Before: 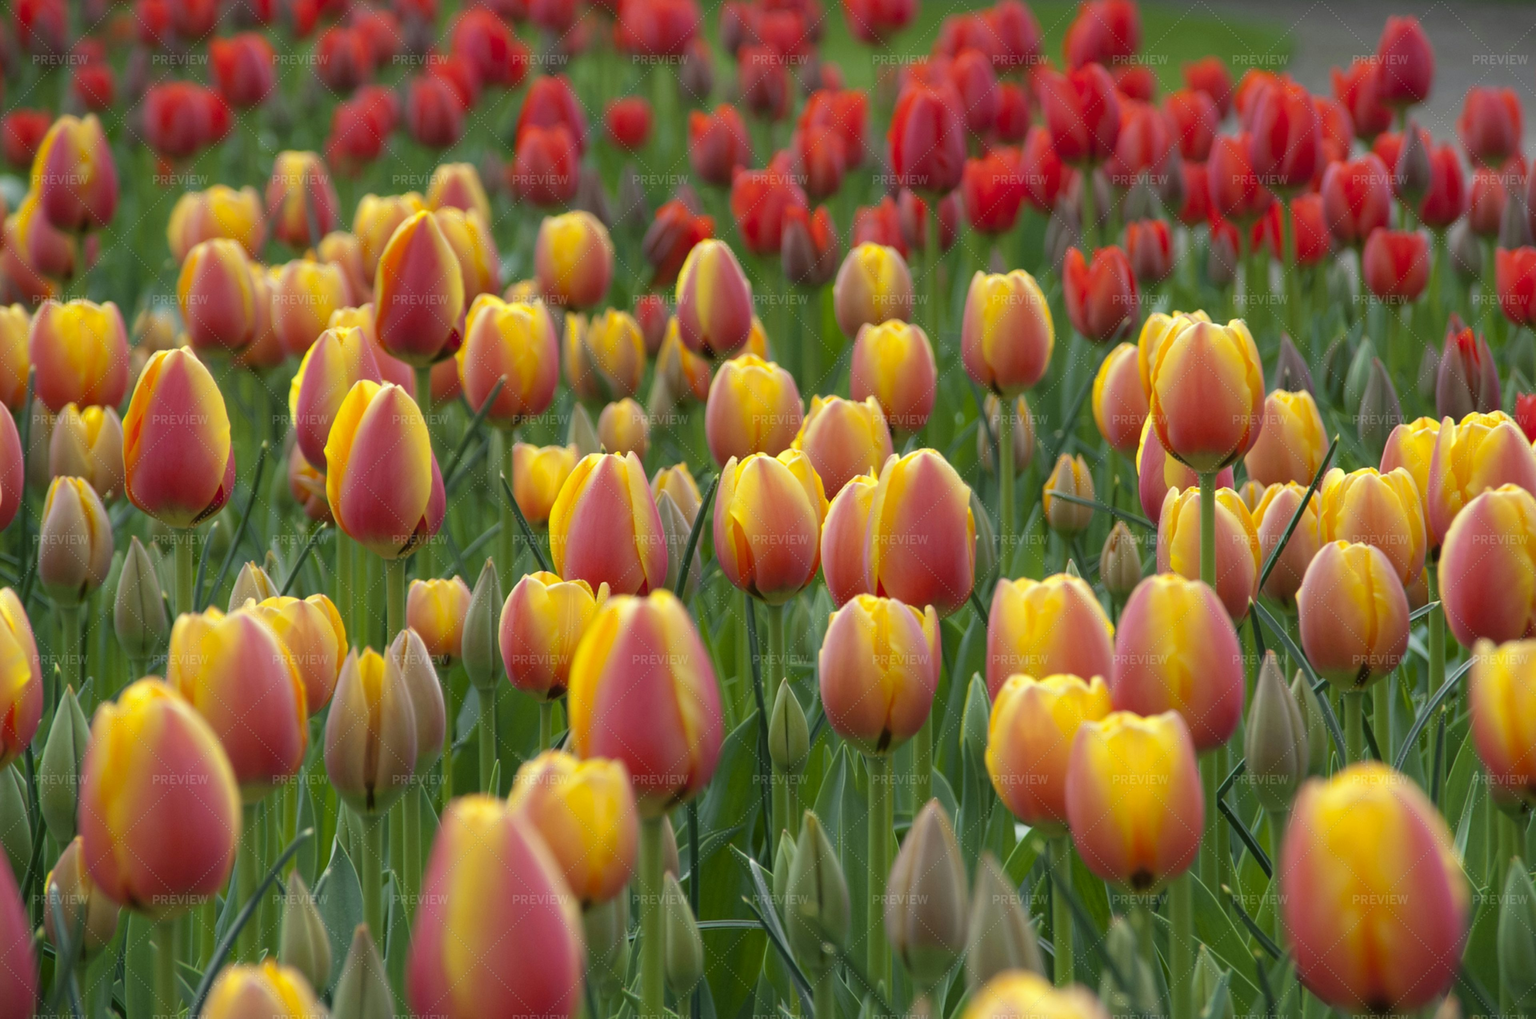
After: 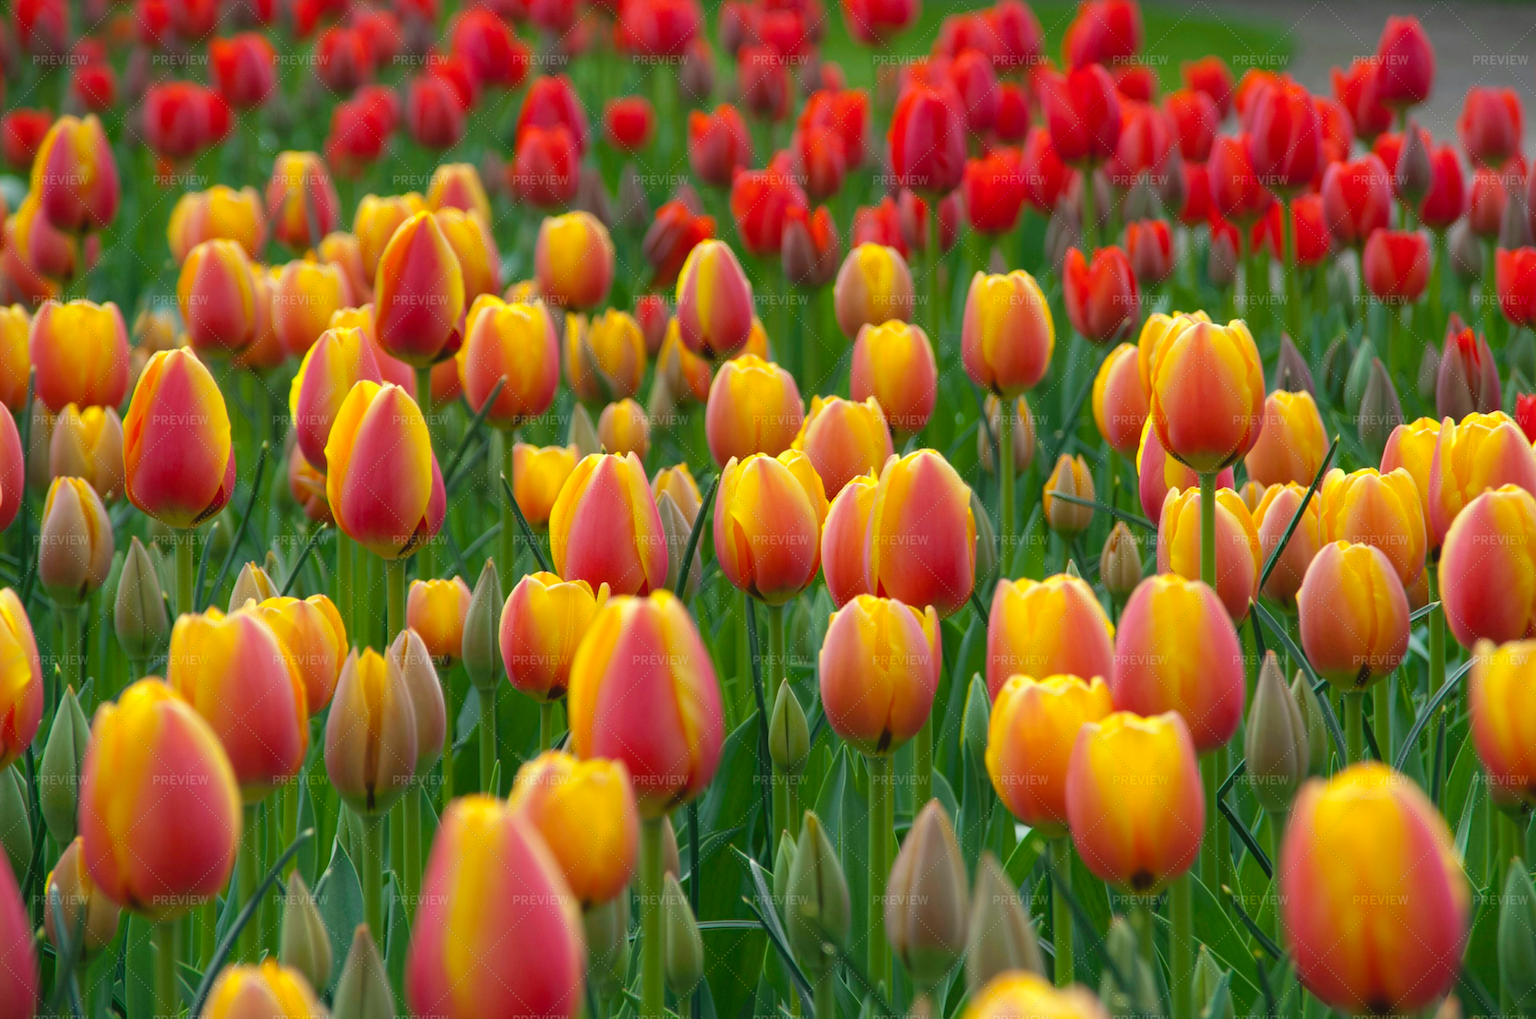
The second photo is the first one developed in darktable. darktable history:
color balance rgb: global offset › luminance 0.497%, perceptual saturation grading › global saturation 16.044%
